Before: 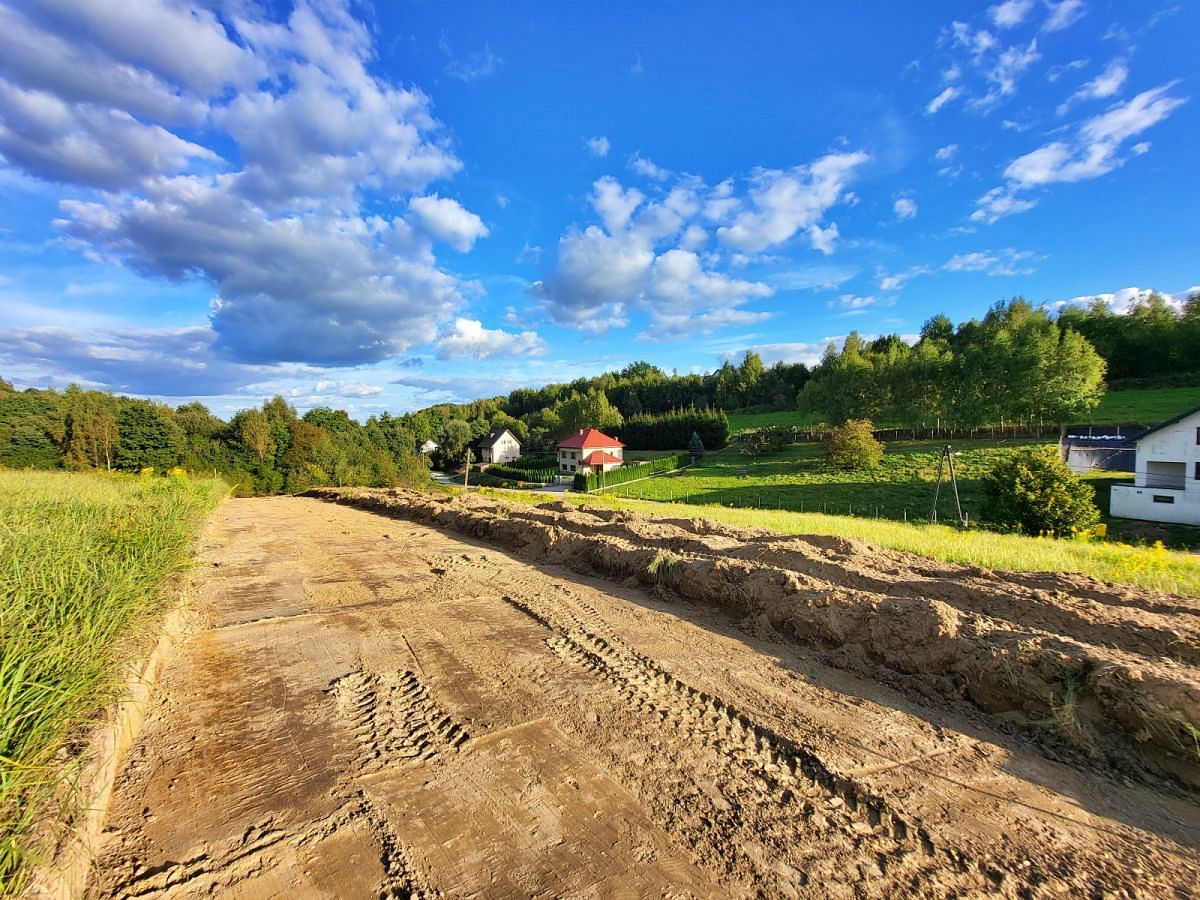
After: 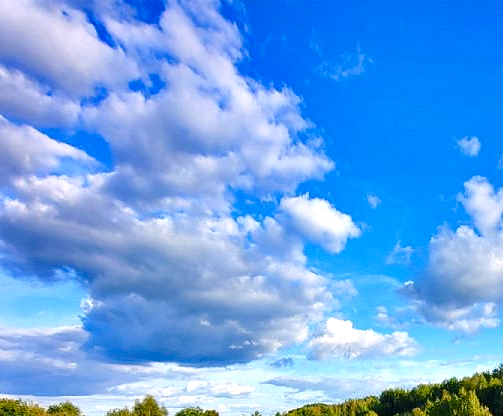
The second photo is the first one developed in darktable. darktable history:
crop and rotate: left 10.817%, top 0.062%, right 47.194%, bottom 53.626%
shadows and highlights: shadows 20.55, highlights -20.99, soften with gaussian
color balance rgb: shadows lift › chroma 1%, shadows lift › hue 217.2°, power › hue 310.8°, highlights gain › chroma 2%, highlights gain › hue 44.4°, global offset › luminance 0.25%, global offset › hue 171.6°, perceptual saturation grading › global saturation 14.09%, perceptual saturation grading › highlights -30%, perceptual saturation grading › shadows 50.67%, global vibrance 25%, contrast 20%
